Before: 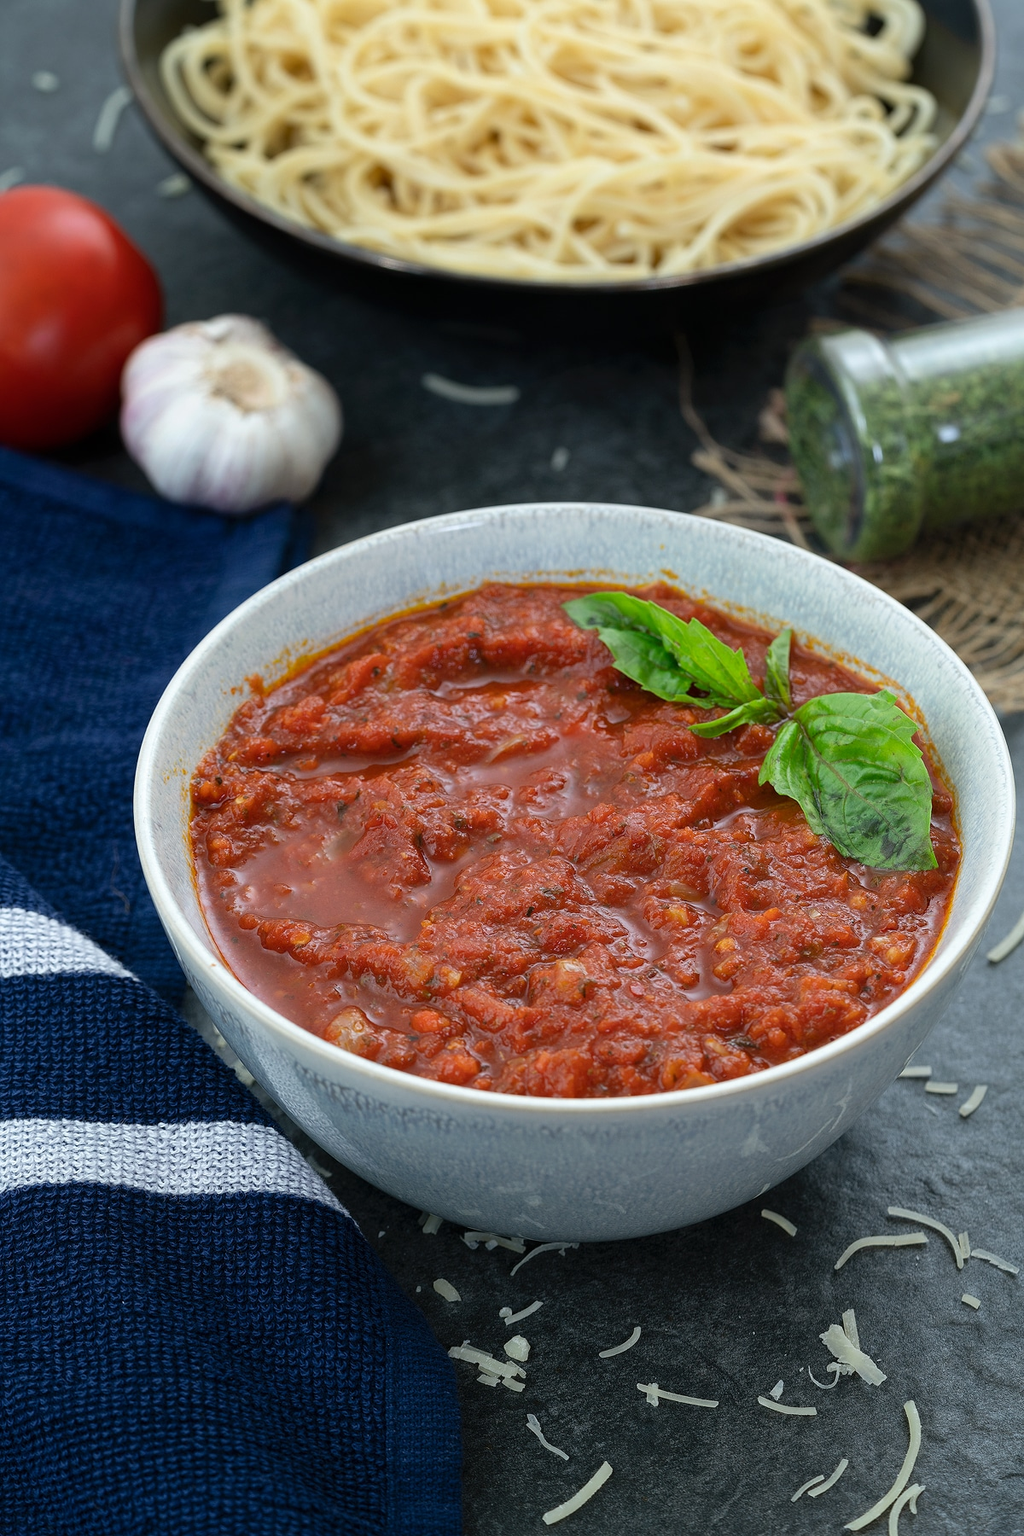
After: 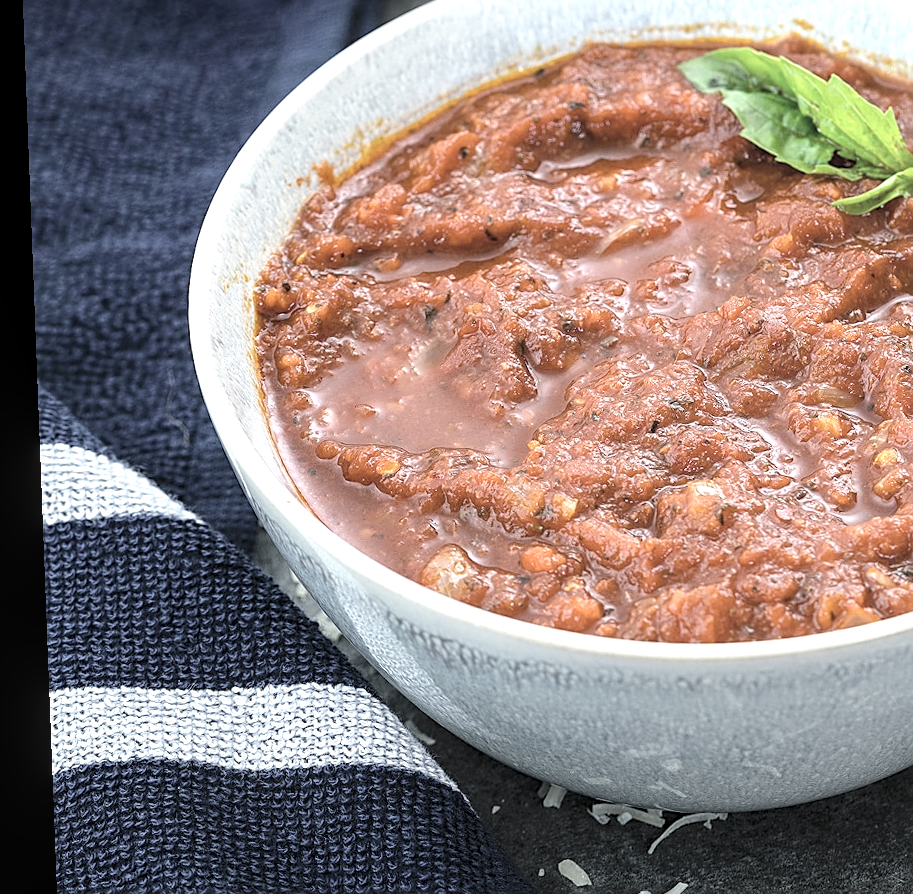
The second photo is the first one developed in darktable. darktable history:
exposure: exposure 0.648 EV, compensate highlight preservation false
color balance: output saturation 110%
tone equalizer: -8 EV -0.417 EV, -7 EV -0.389 EV, -6 EV -0.333 EV, -5 EV -0.222 EV, -3 EV 0.222 EV, -2 EV 0.333 EV, -1 EV 0.389 EV, +0 EV 0.417 EV, edges refinement/feathering 500, mask exposure compensation -1.57 EV, preserve details no
contrast brightness saturation: brightness 0.18, saturation -0.5
local contrast: on, module defaults
sharpen: on, module defaults
rotate and perspective: rotation -2.22°, lens shift (horizontal) -0.022, automatic cropping off
crop: top 36.498%, right 27.964%, bottom 14.995%
